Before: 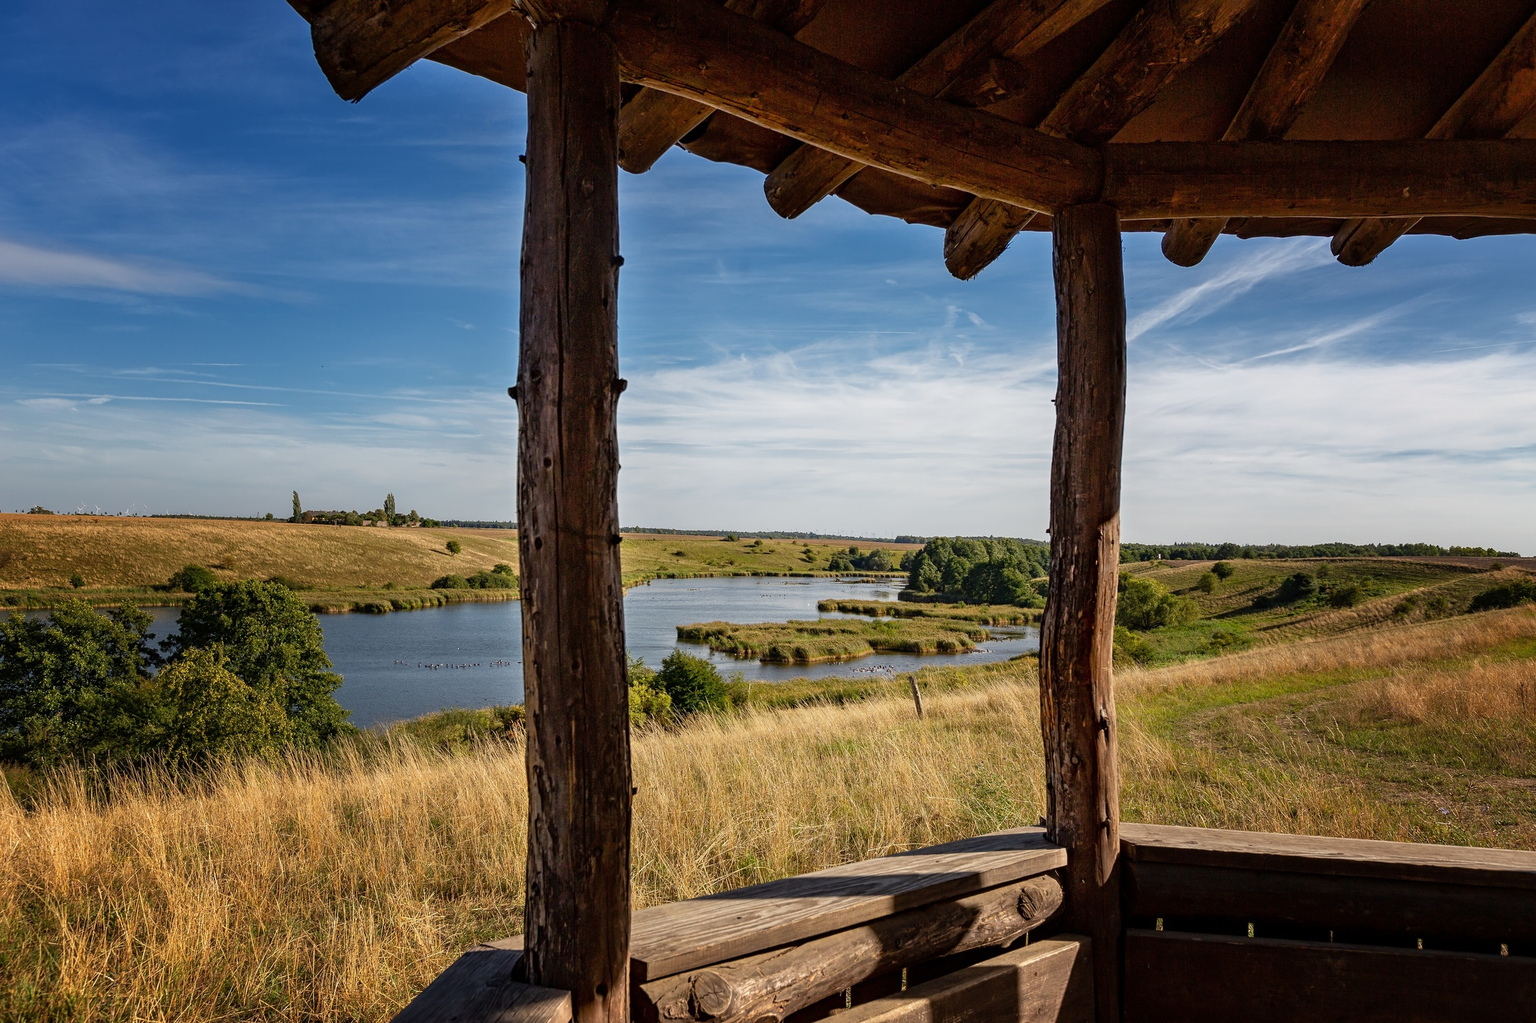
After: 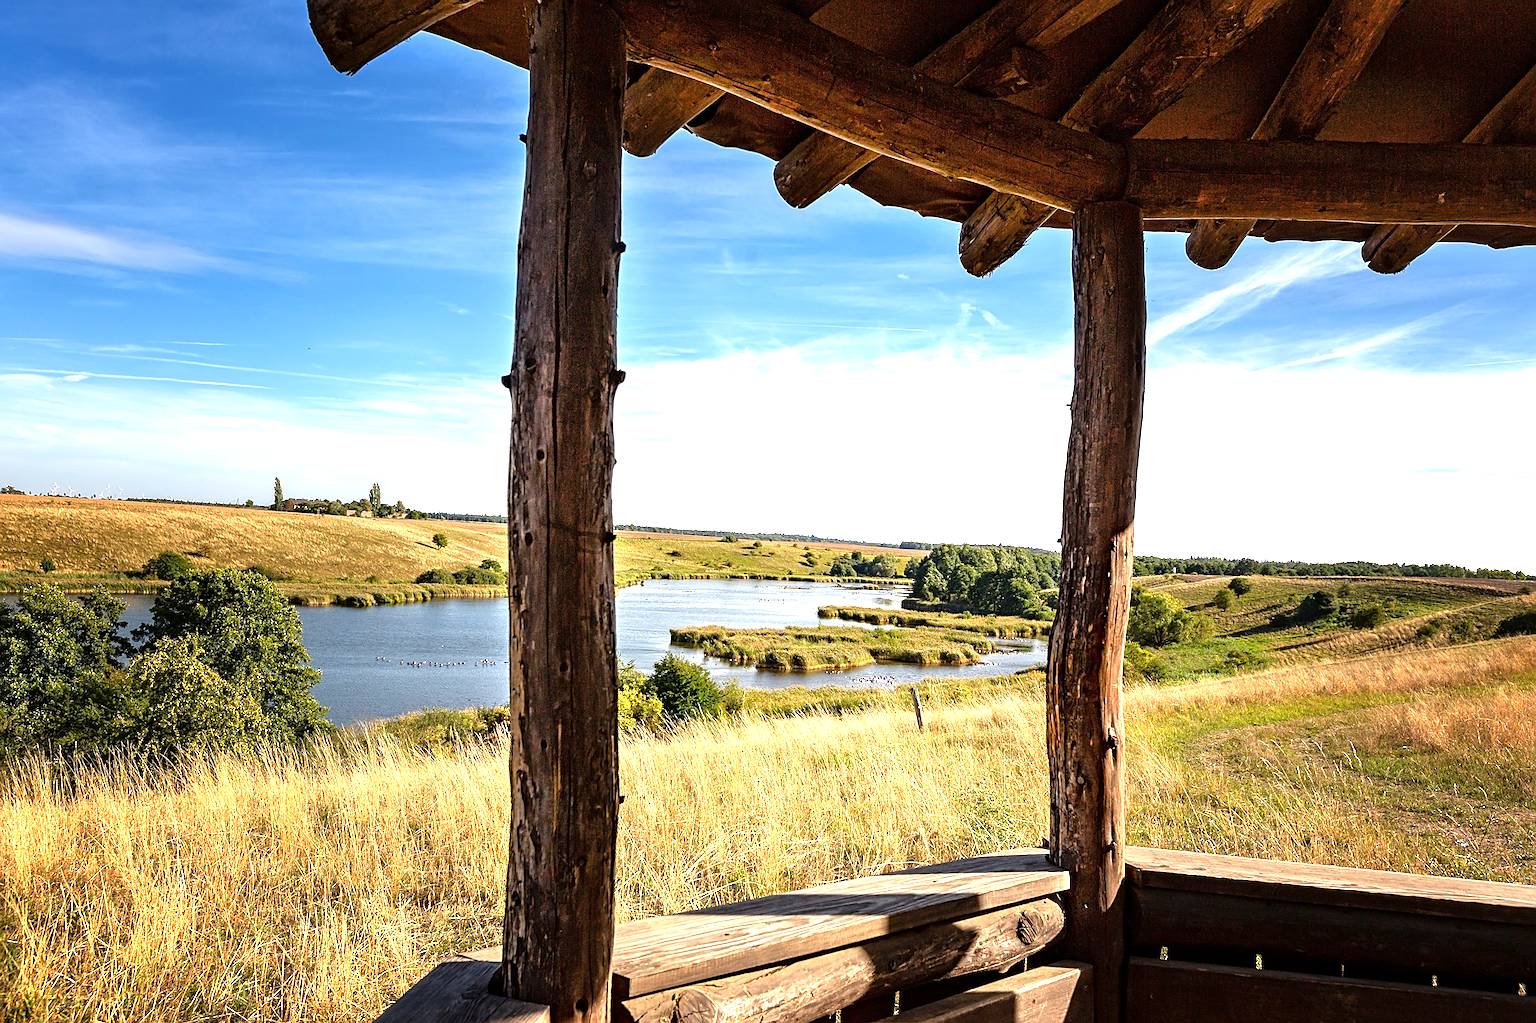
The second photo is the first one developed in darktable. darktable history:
crop and rotate: angle -1.57°
exposure: exposure 1 EV, compensate exposure bias true, compensate highlight preservation false
tone equalizer: -8 EV -0.446 EV, -7 EV -0.395 EV, -6 EV -0.355 EV, -5 EV -0.205 EV, -3 EV 0.192 EV, -2 EV 0.342 EV, -1 EV 0.378 EV, +0 EV 0.402 EV, mask exposure compensation -0.502 EV
sharpen: on, module defaults
